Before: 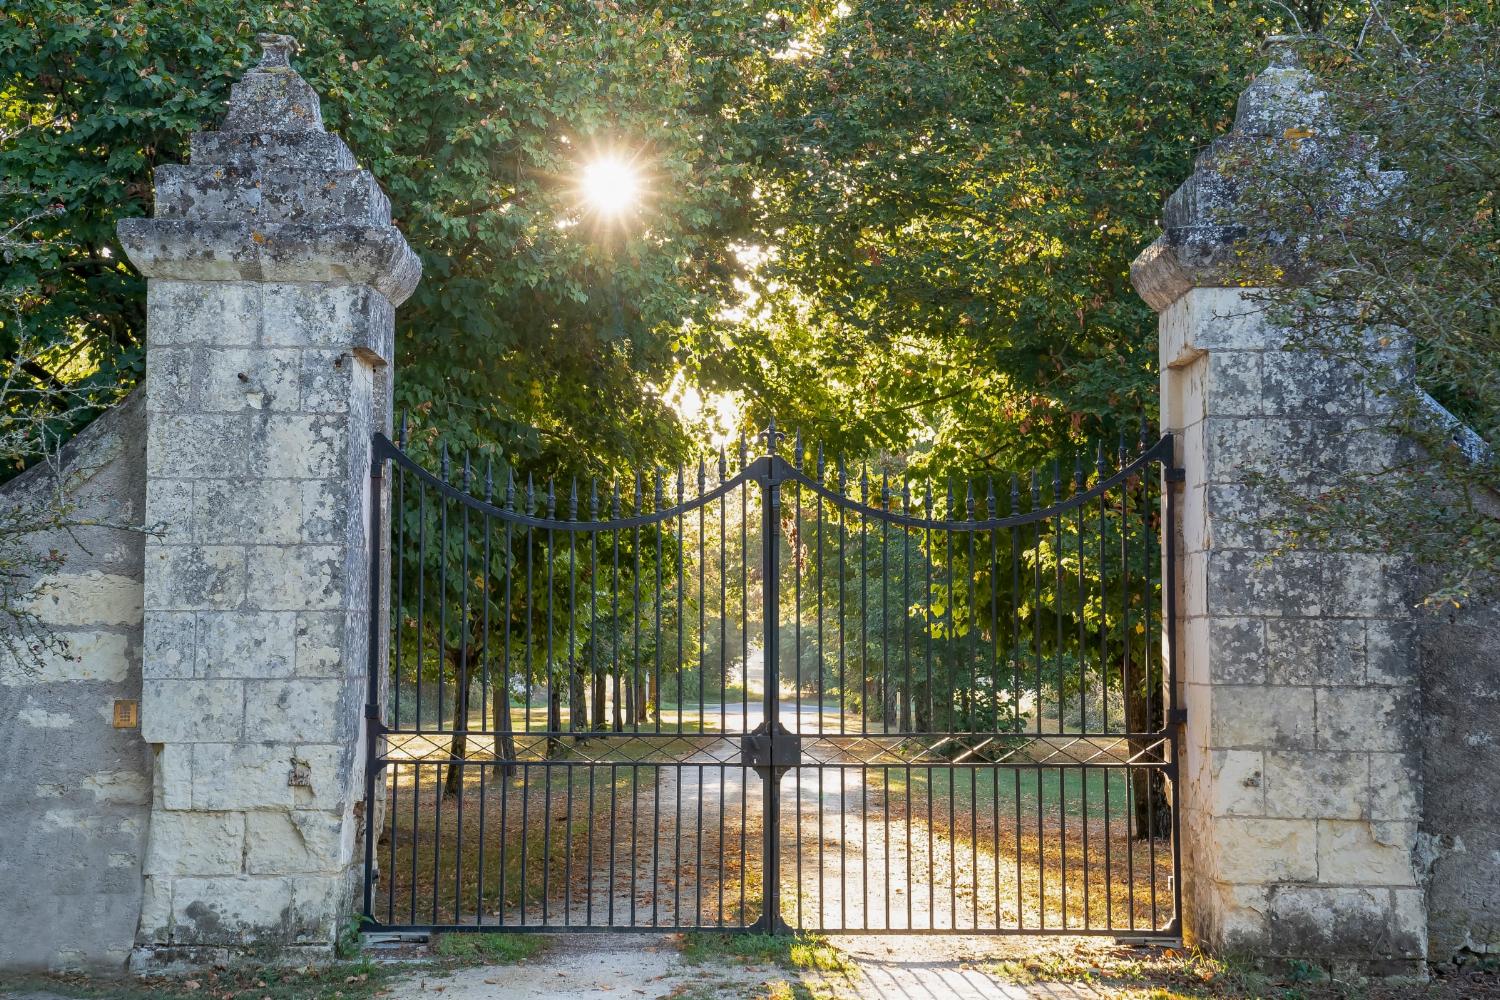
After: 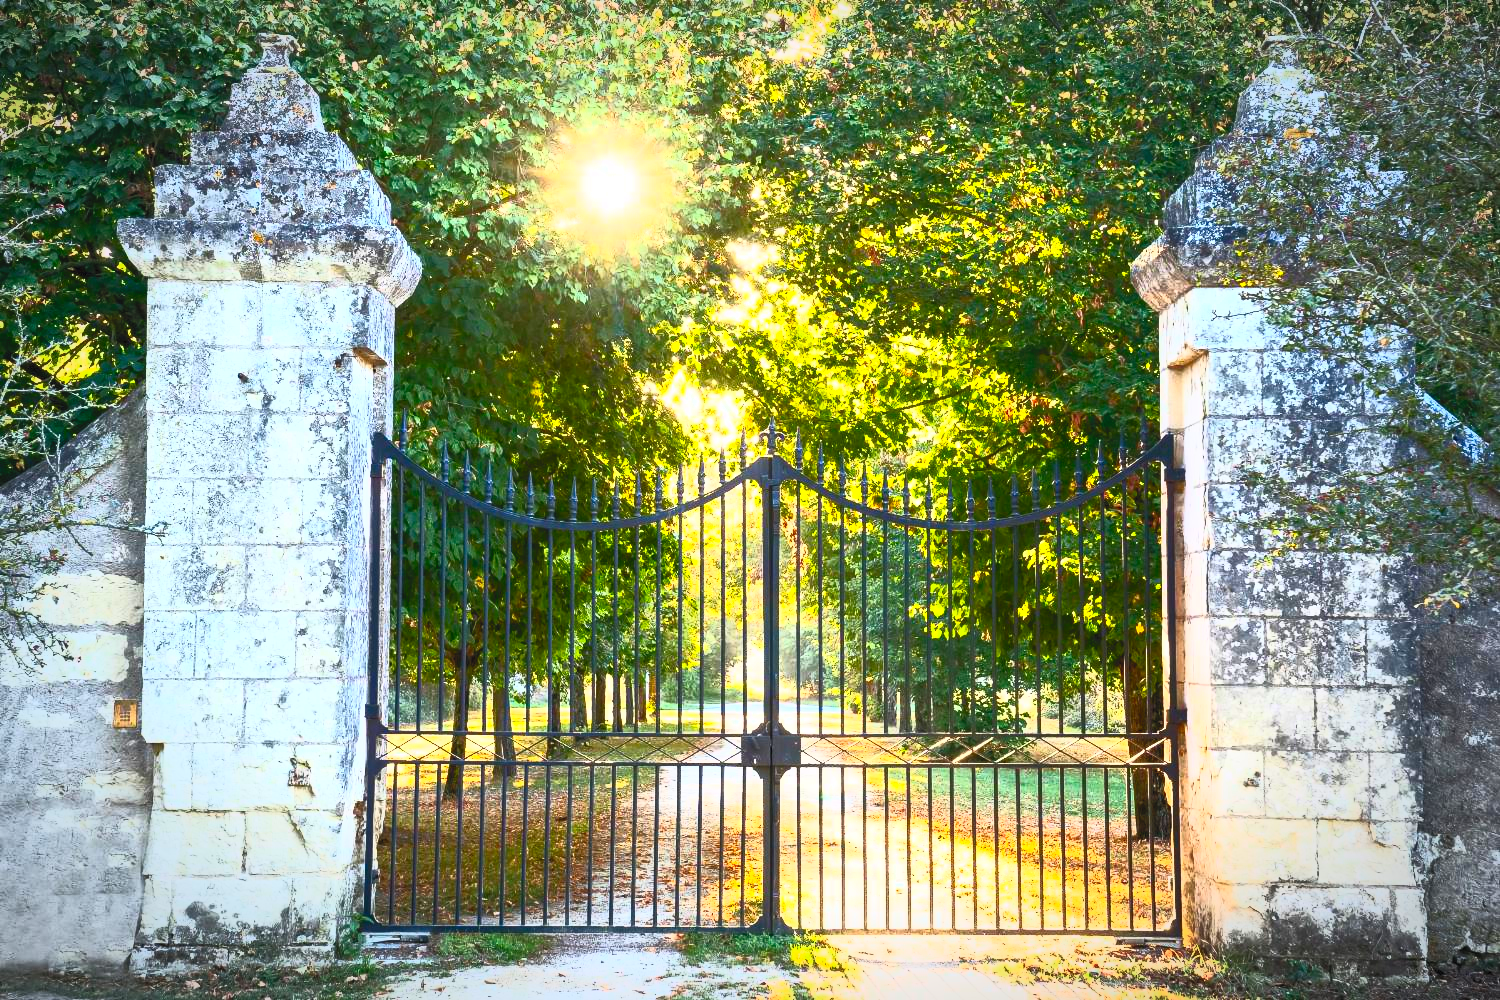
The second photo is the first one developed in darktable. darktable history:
contrast brightness saturation: contrast 1, brightness 1, saturation 1
vignetting: fall-off radius 60%, automatic ratio true
